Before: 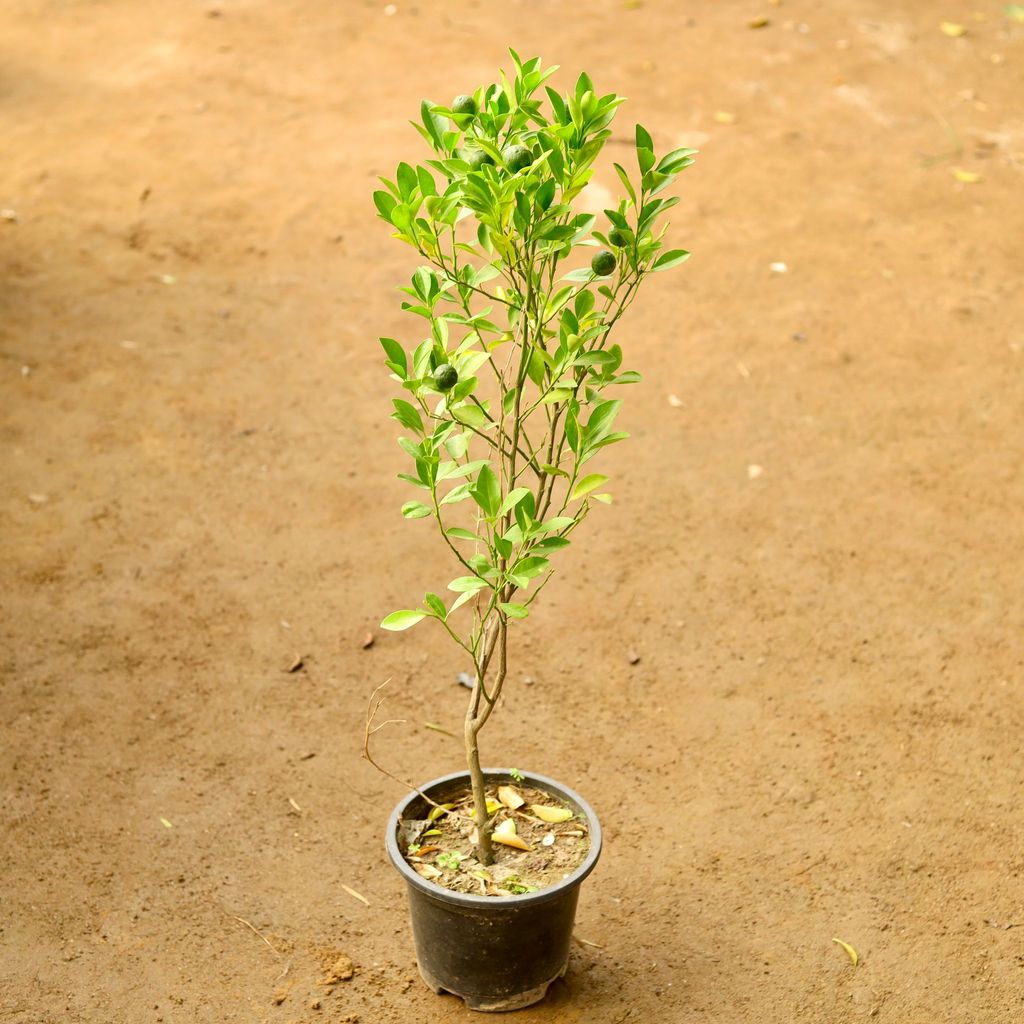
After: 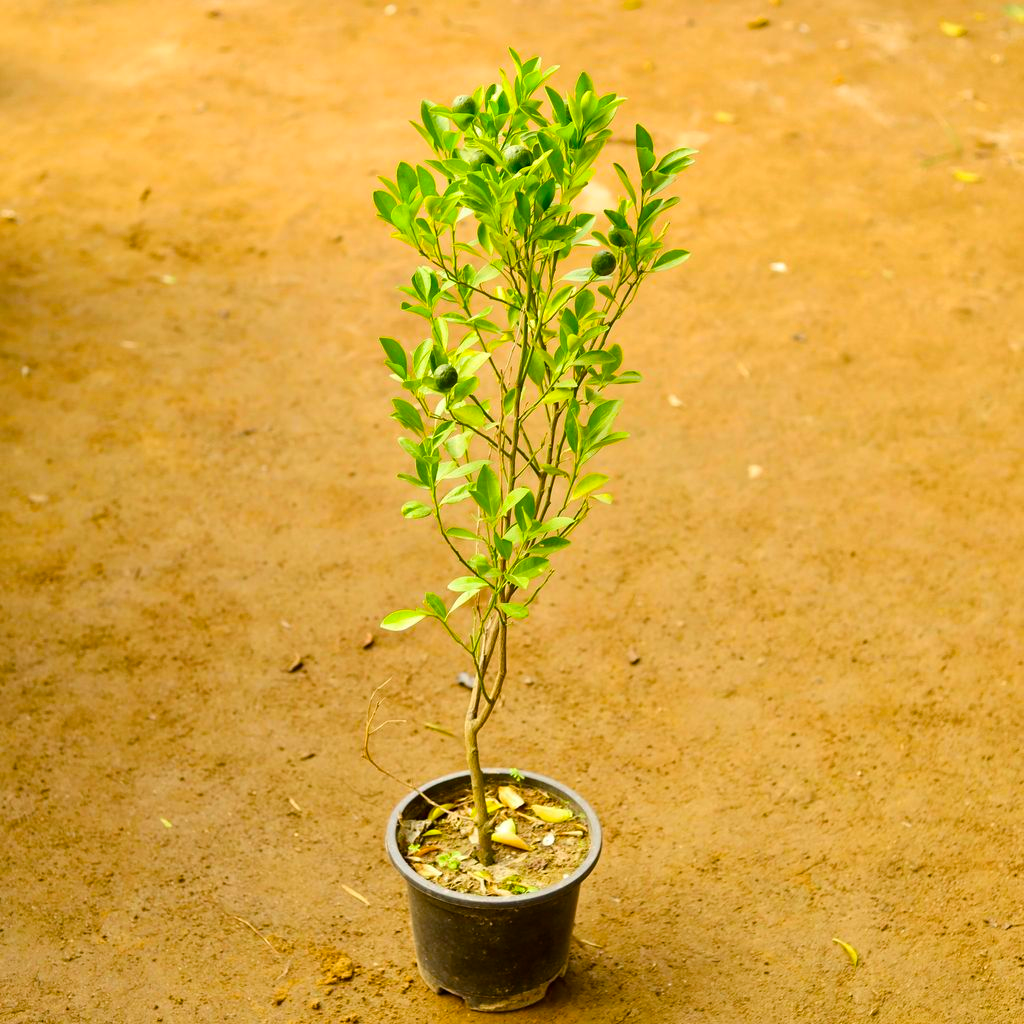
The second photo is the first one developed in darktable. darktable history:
color balance rgb: shadows lift › luminance -21.974%, shadows lift › chroma 6.697%, shadows lift › hue 272.82°, power › hue 214.11°, linear chroma grading › shadows 16.537%, perceptual saturation grading › global saturation 25.485%, global vibrance 20%
